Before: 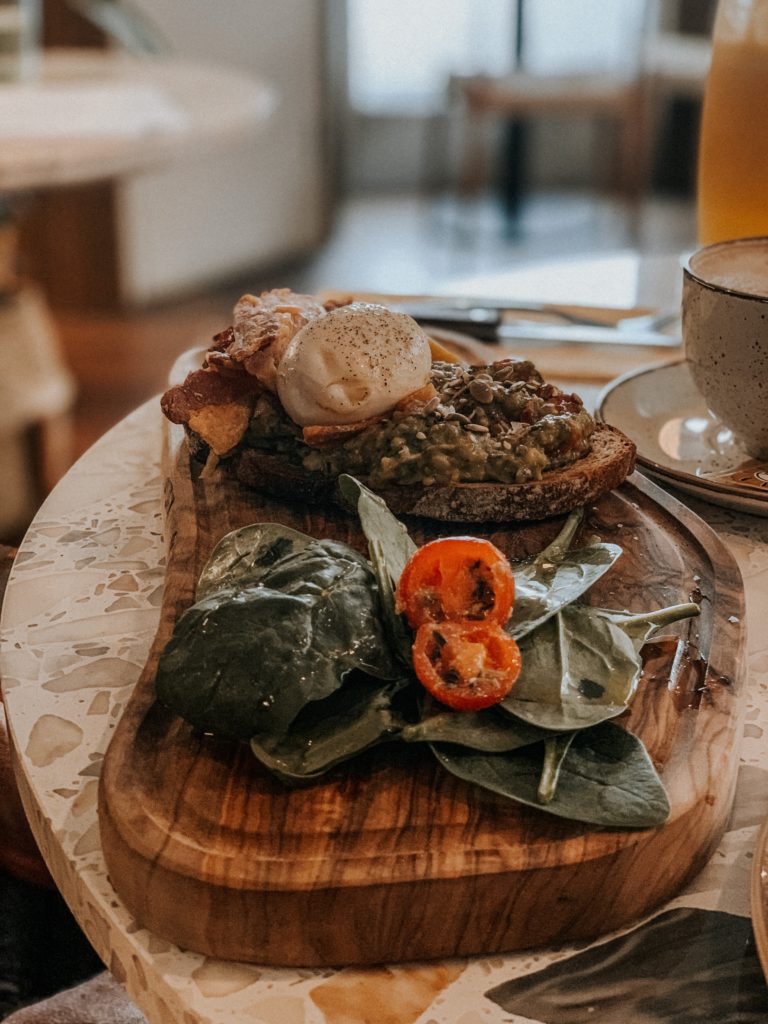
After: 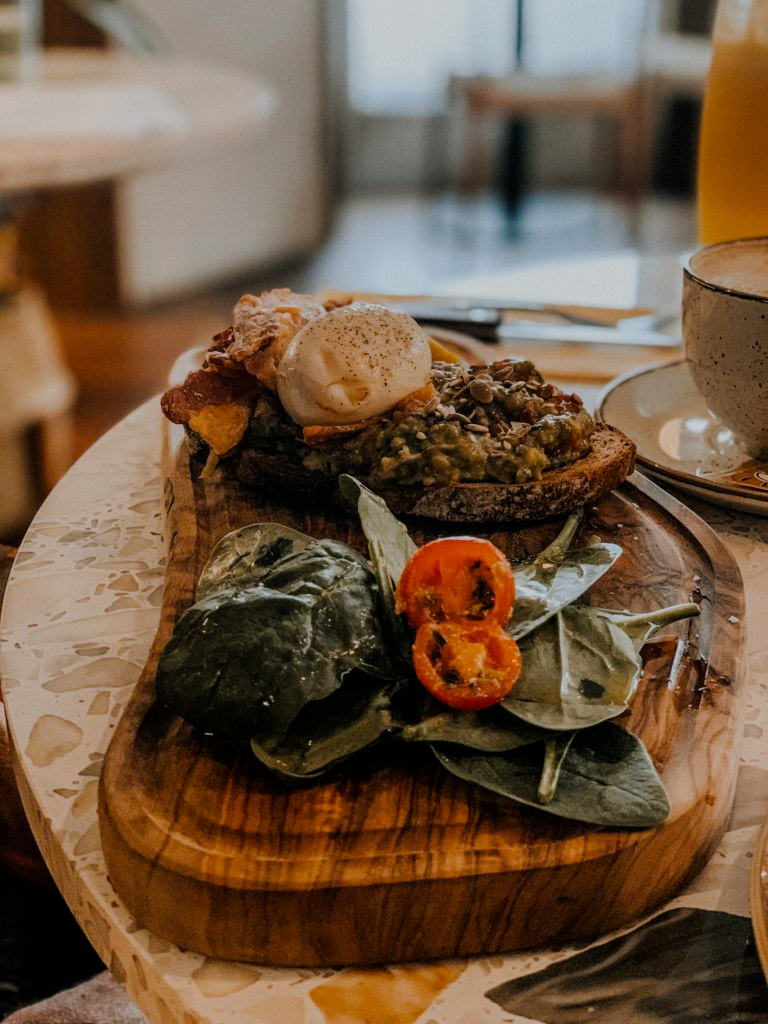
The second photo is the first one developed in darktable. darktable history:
color balance rgb: perceptual saturation grading › global saturation 25.868%, global vibrance 9.921%
filmic rgb: black relative exposure -7.98 EV, white relative exposure 4.03 EV, hardness 4.17
